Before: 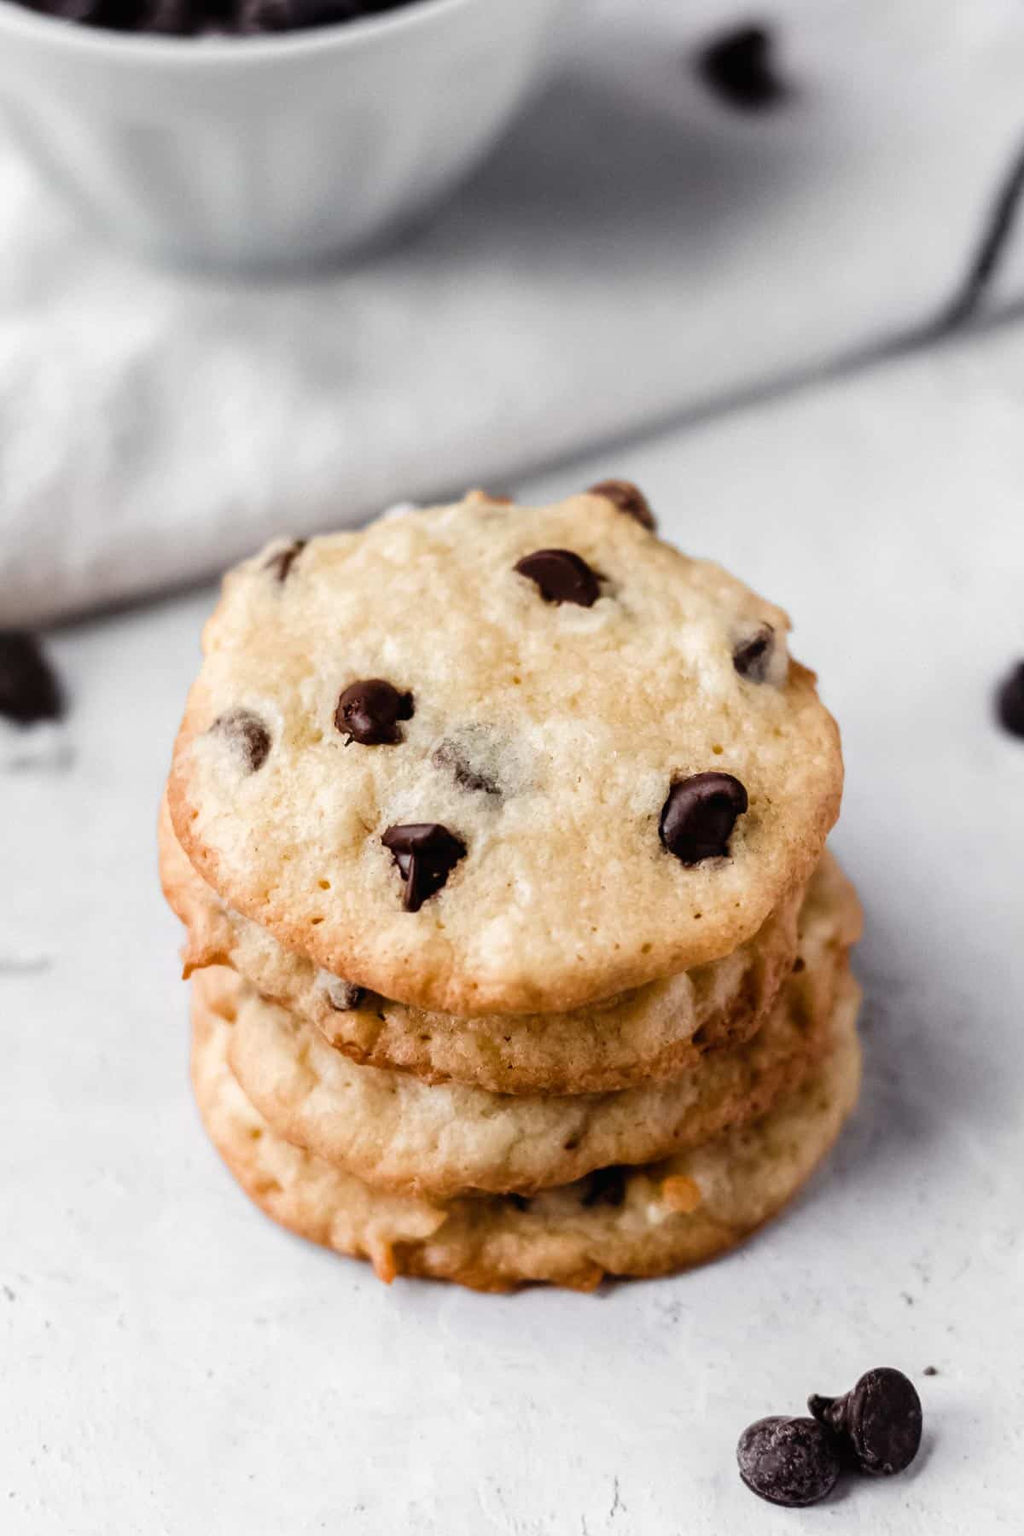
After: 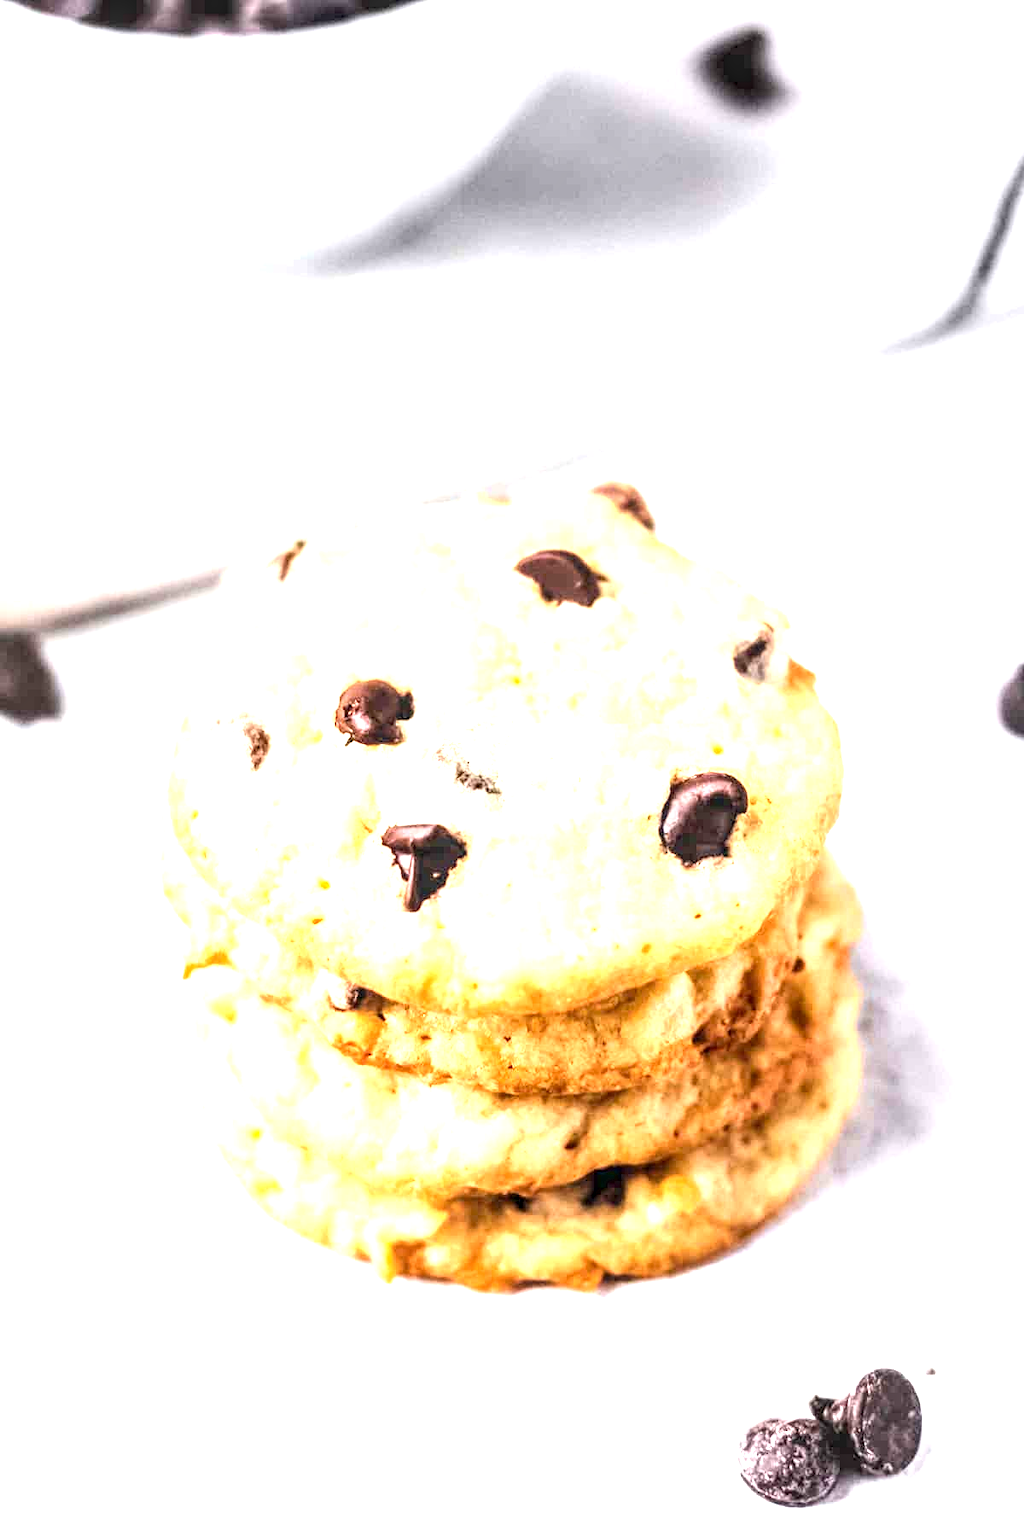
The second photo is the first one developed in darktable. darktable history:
tone equalizer: -8 EV -0.771 EV, -7 EV -0.715 EV, -6 EV -0.573 EV, -5 EV -0.384 EV, -3 EV 0.387 EV, -2 EV 0.6 EV, -1 EV 0.678 EV, +0 EV 0.731 EV, smoothing diameter 24.88%, edges refinement/feathering 10.51, preserve details guided filter
contrast brightness saturation: contrast 0.137, brightness 0.228
exposure: black level correction 0, exposure 1.621 EV, compensate exposure bias true, compensate highlight preservation false
local contrast: highlights 60%, shadows 59%, detail 160%
